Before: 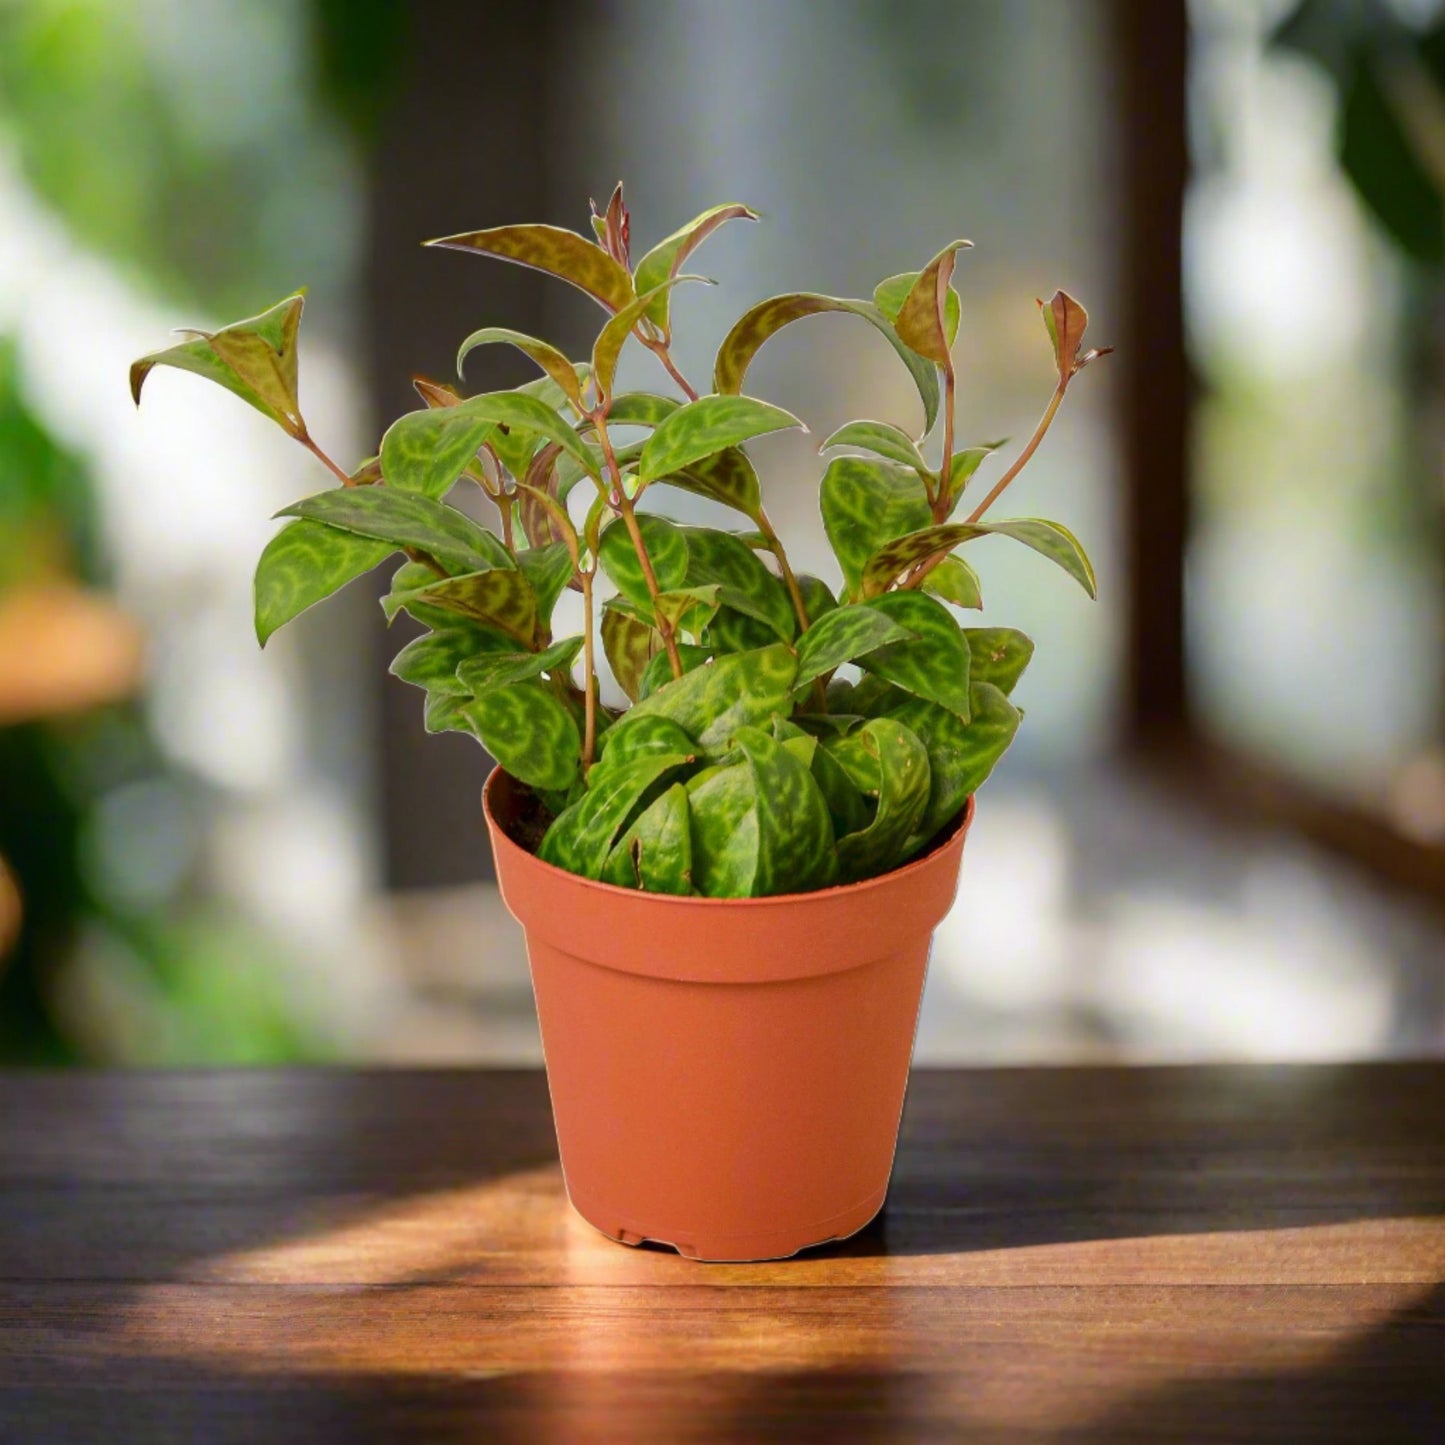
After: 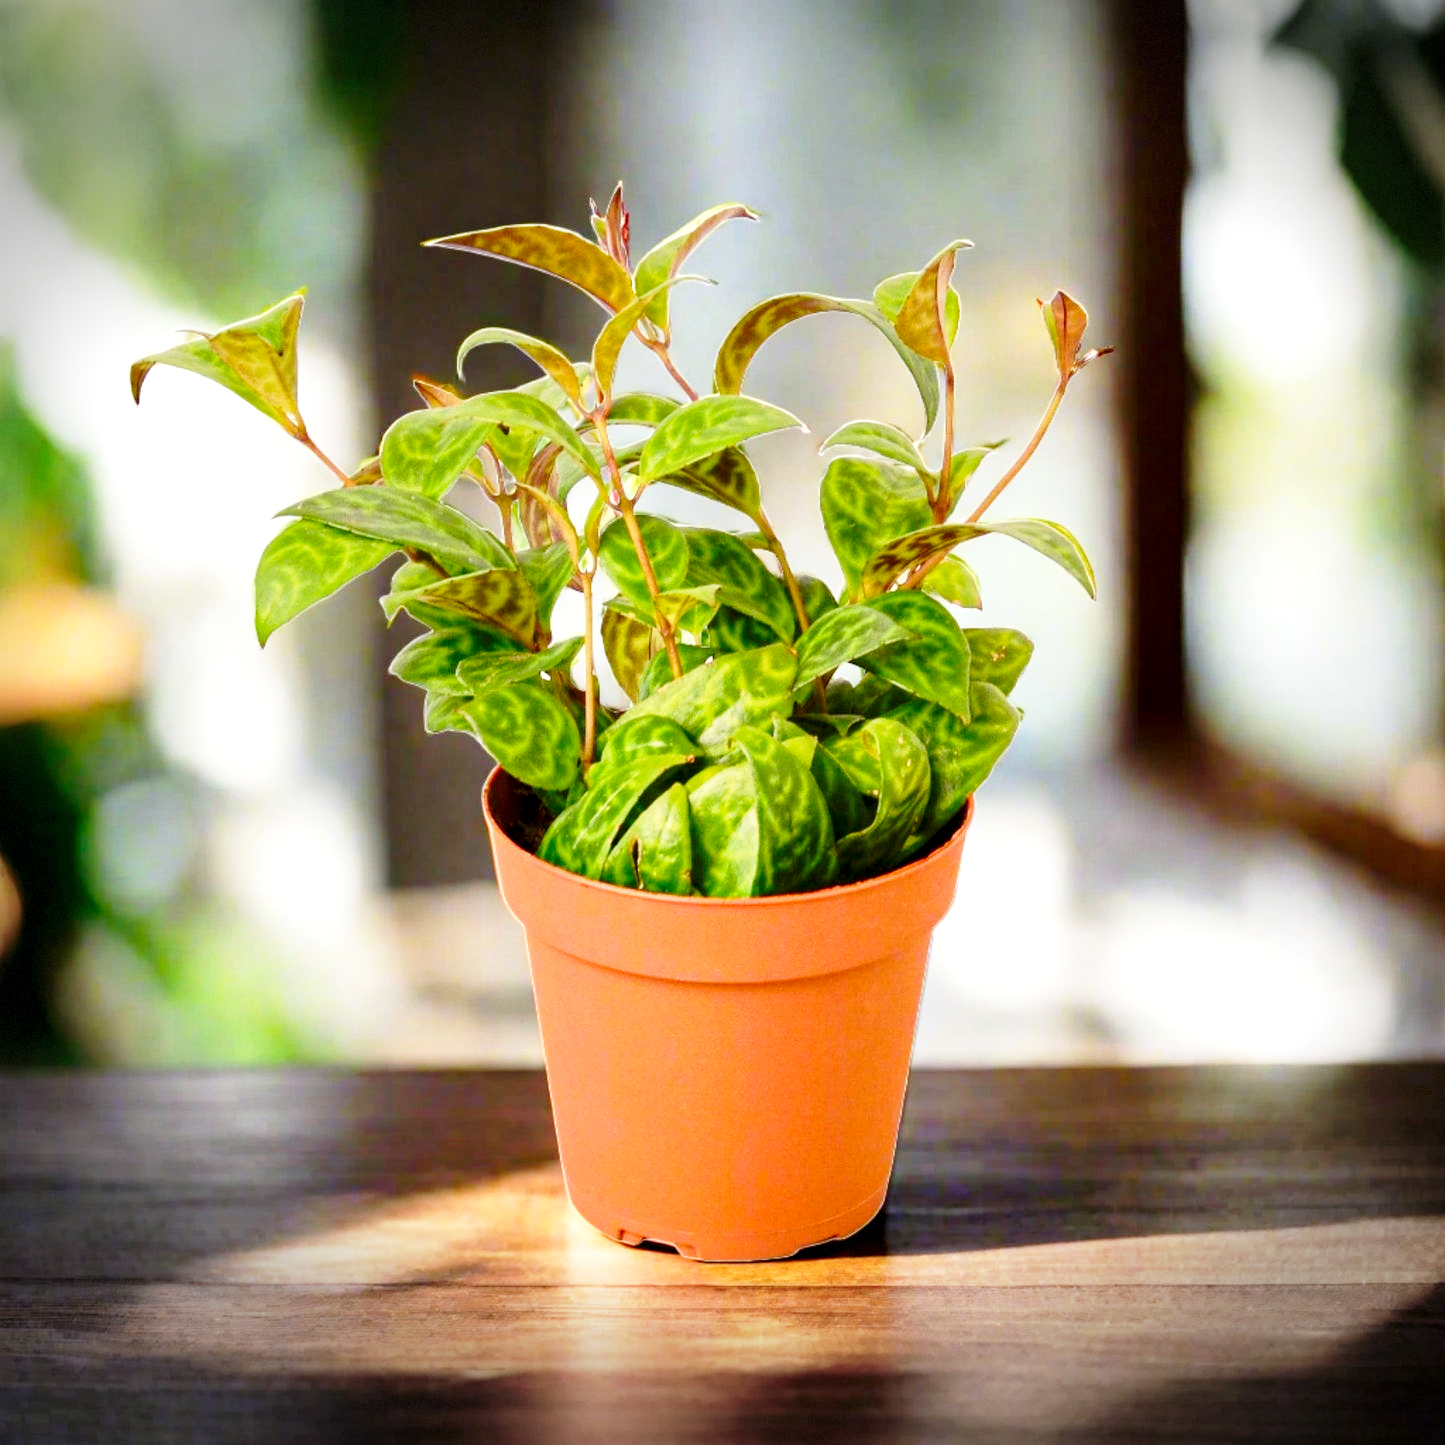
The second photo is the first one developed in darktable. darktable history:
vignetting: fall-off start 89.28%, fall-off radius 44.13%, center (0.034, -0.084), width/height ratio 1.155, dithering 8-bit output
exposure: black level correction 0.004, exposure 0.414 EV, compensate exposure bias true, compensate highlight preservation false
base curve: curves: ch0 [(0, 0) (0.028, 0.03) (0.121, 0.232) (0.46, 0.748) (0.859, 0.968) (1, 1)], preserve colors none
local contrast: highlights 100%, shadows 99%, detail 119%, midtone range 0.2
